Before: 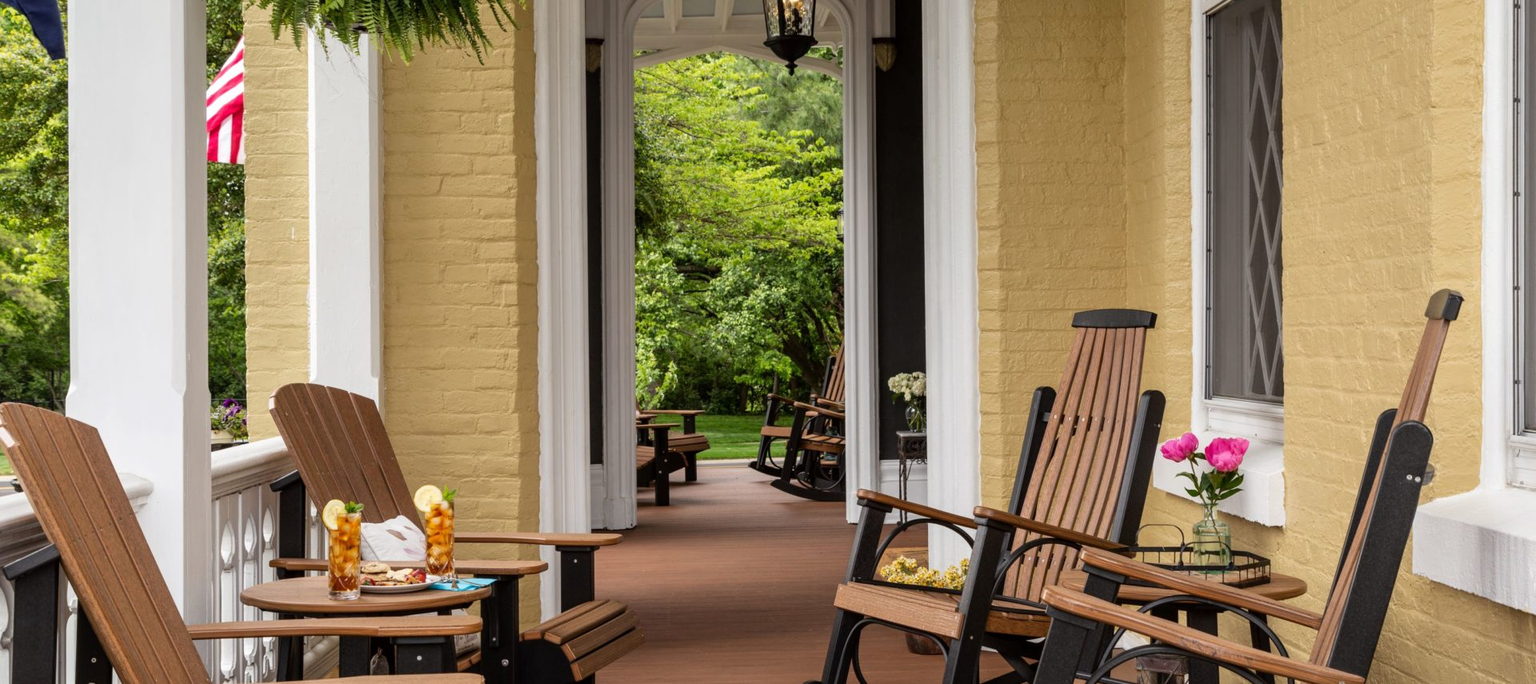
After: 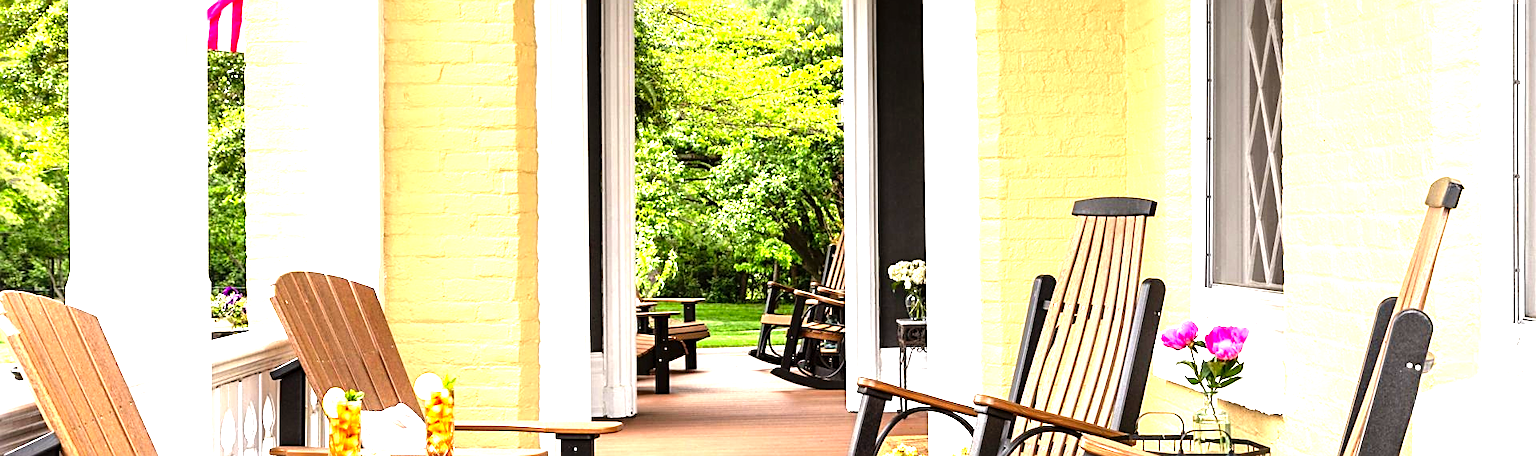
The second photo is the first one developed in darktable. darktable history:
sharpen: on, module defaults
levels: levels [0, 0.281, 0.562]
crop: top 16.384%, bottom 16.757%
